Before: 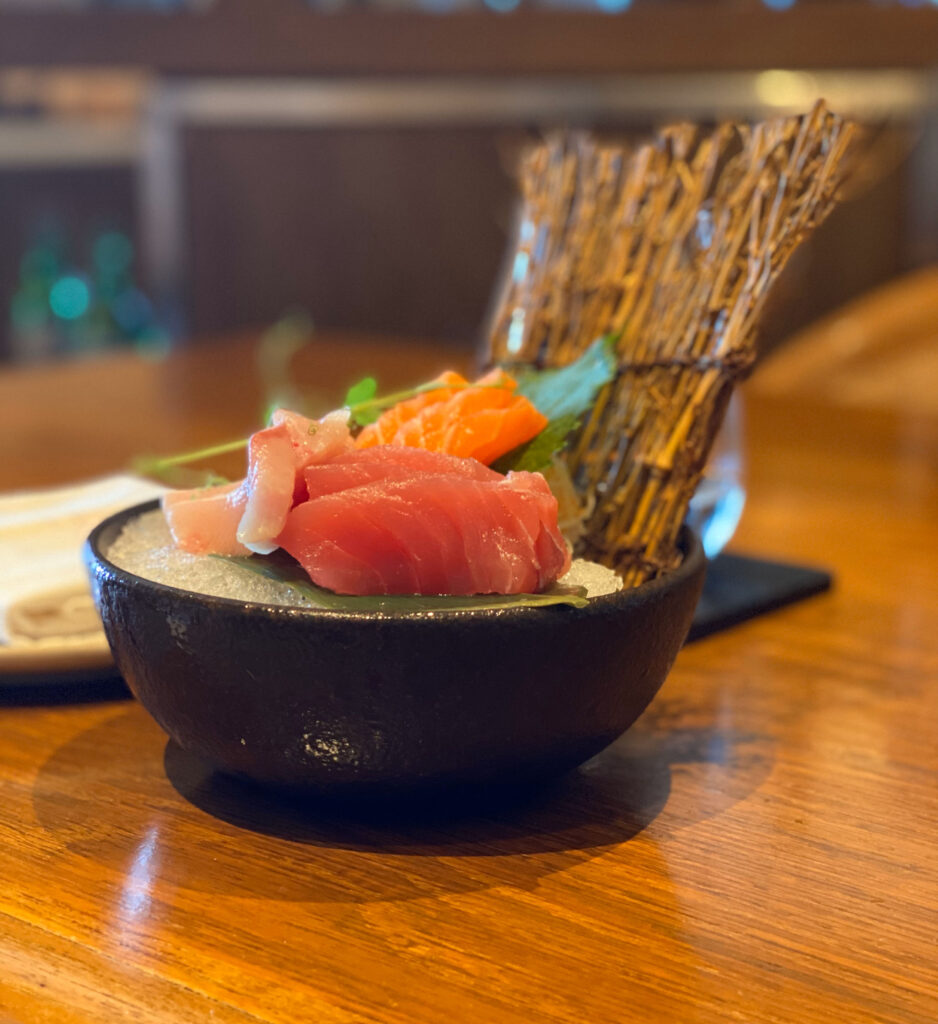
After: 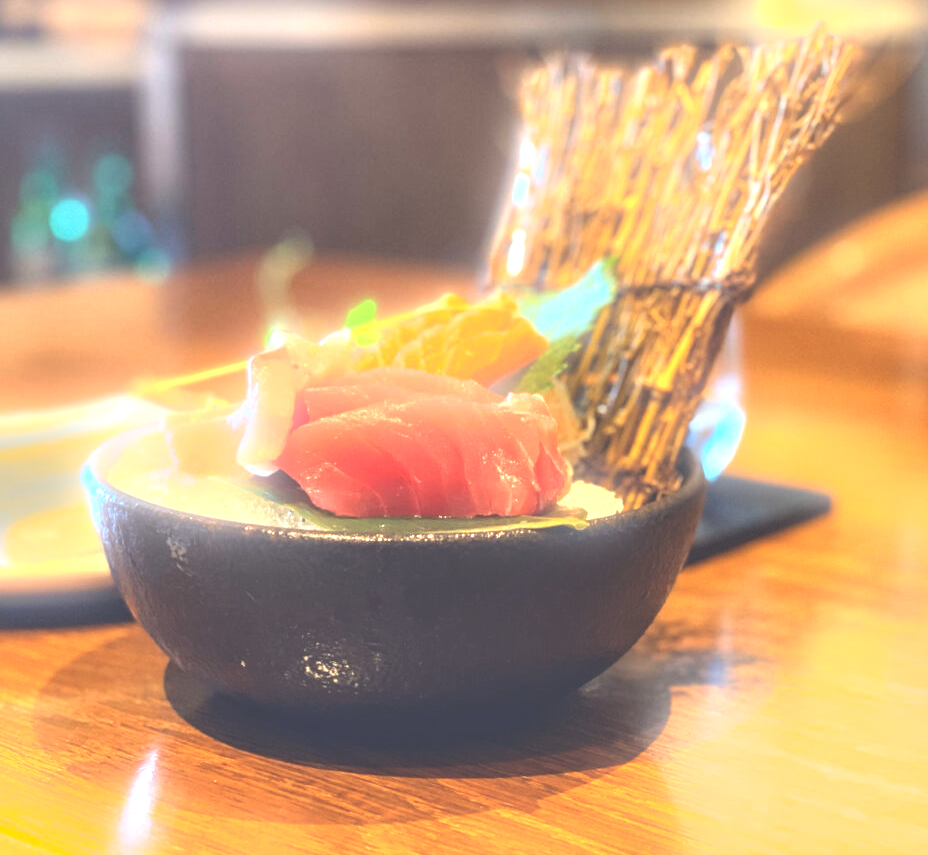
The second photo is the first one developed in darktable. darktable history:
crop: top 7.625%, bottom 8.027%
exposure: black level correction -0.023, exposure 1.397 EV, compensate highlight preservation false
bloom: size 5%, threshold 95%, strength 15%
local contrast: detail 130%
